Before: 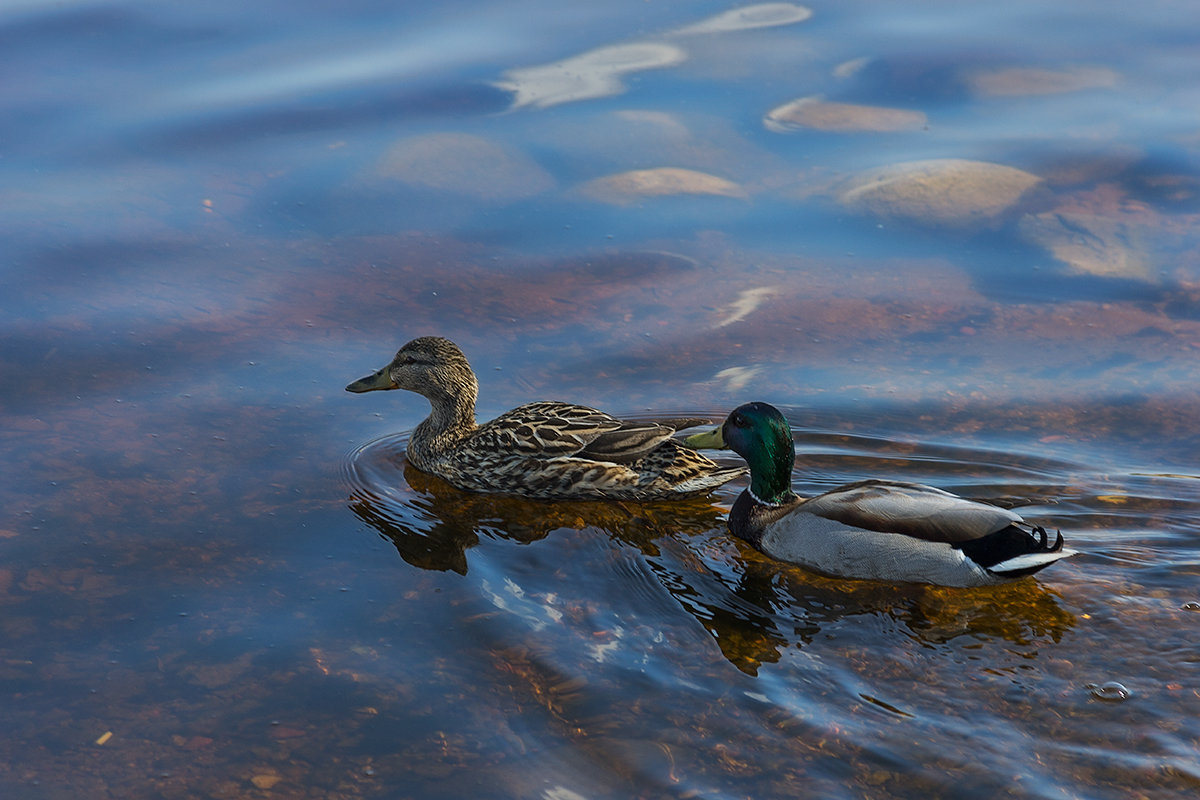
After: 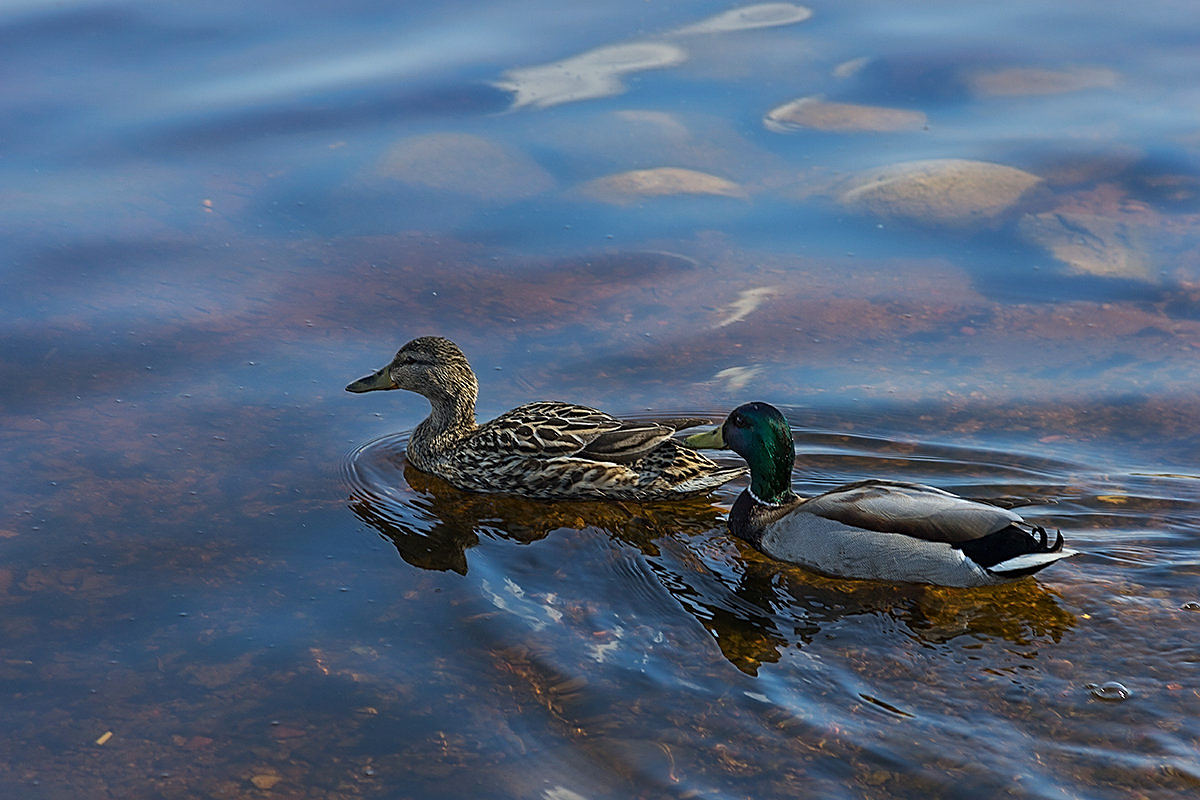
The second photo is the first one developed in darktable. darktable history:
white balance: red 0.986, blue 1.01
sharpen: amount 0.6
